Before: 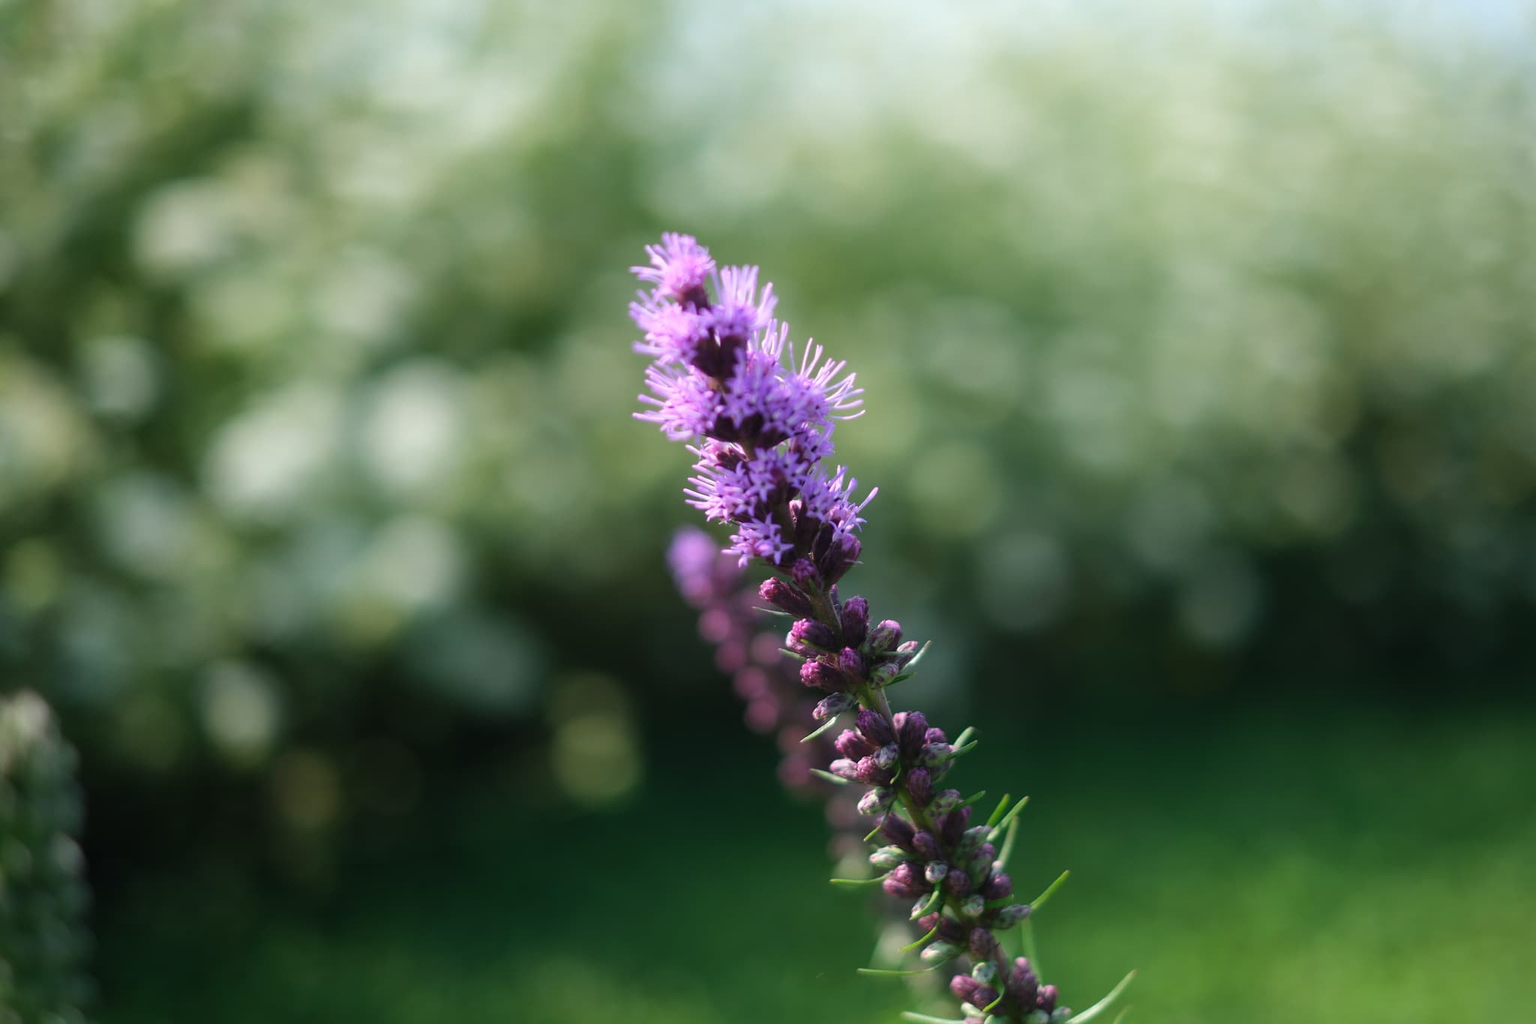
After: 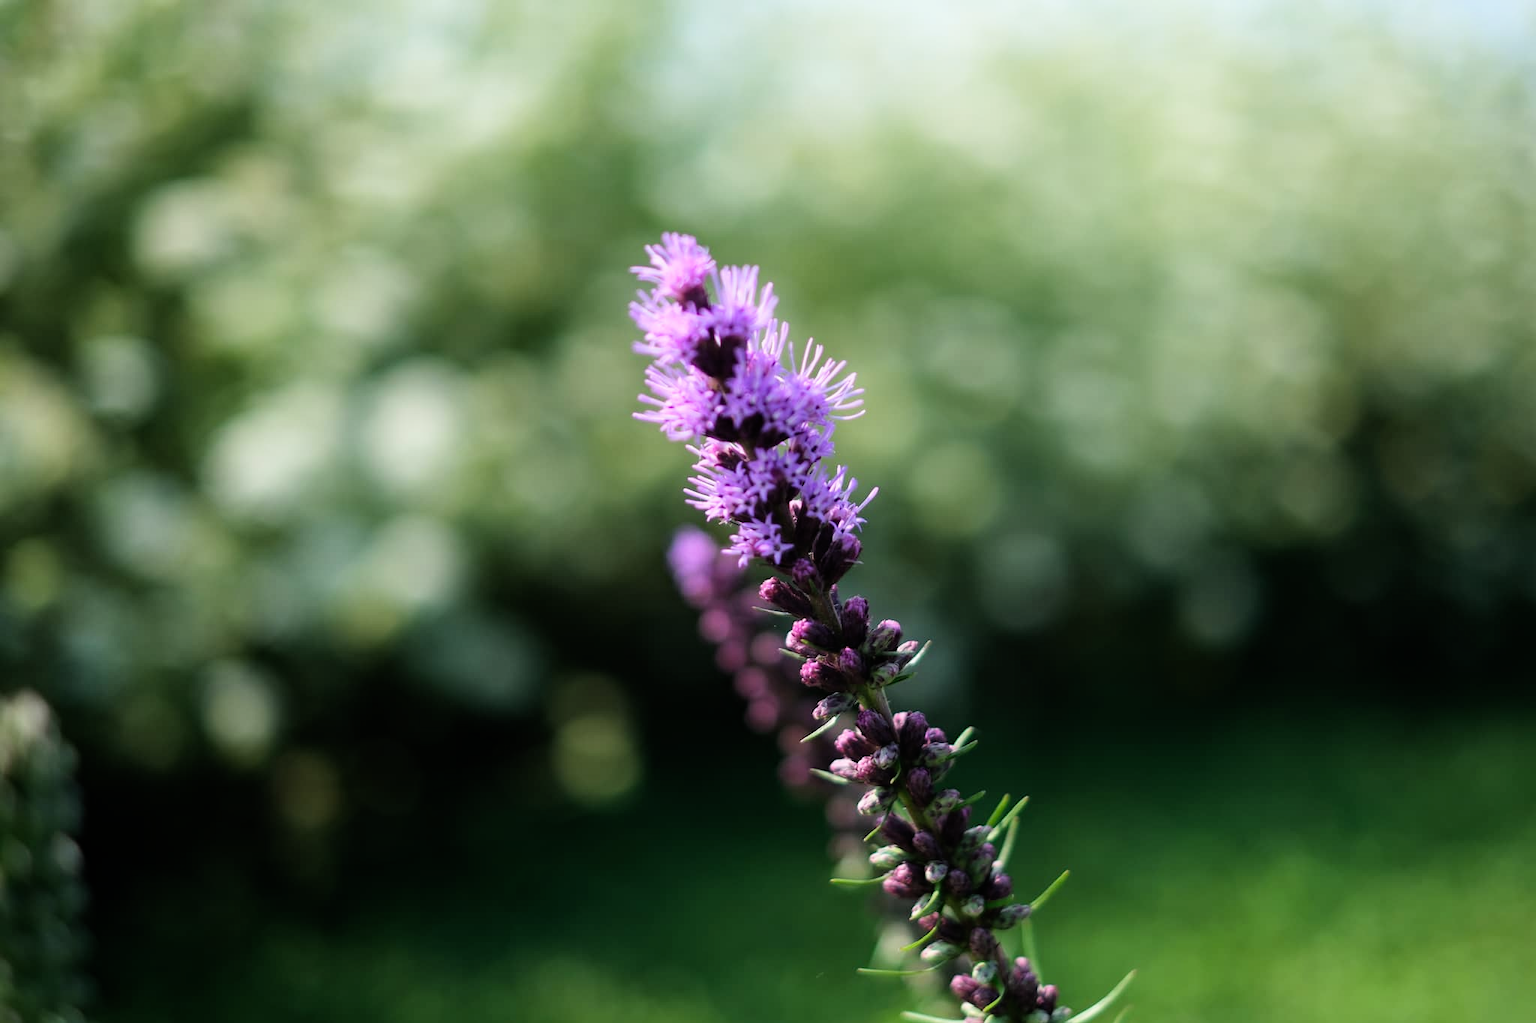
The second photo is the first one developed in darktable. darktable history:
haze removal: adaptive false
exposure: black level correction 0, exposure 0.2 EV, compensate exposure bias true, compensate highlight preservation false
filmic rgb: black relative exposure -8.07 EV, white relative exposure 3 EV, hardness 5.35, contrast 1.25
